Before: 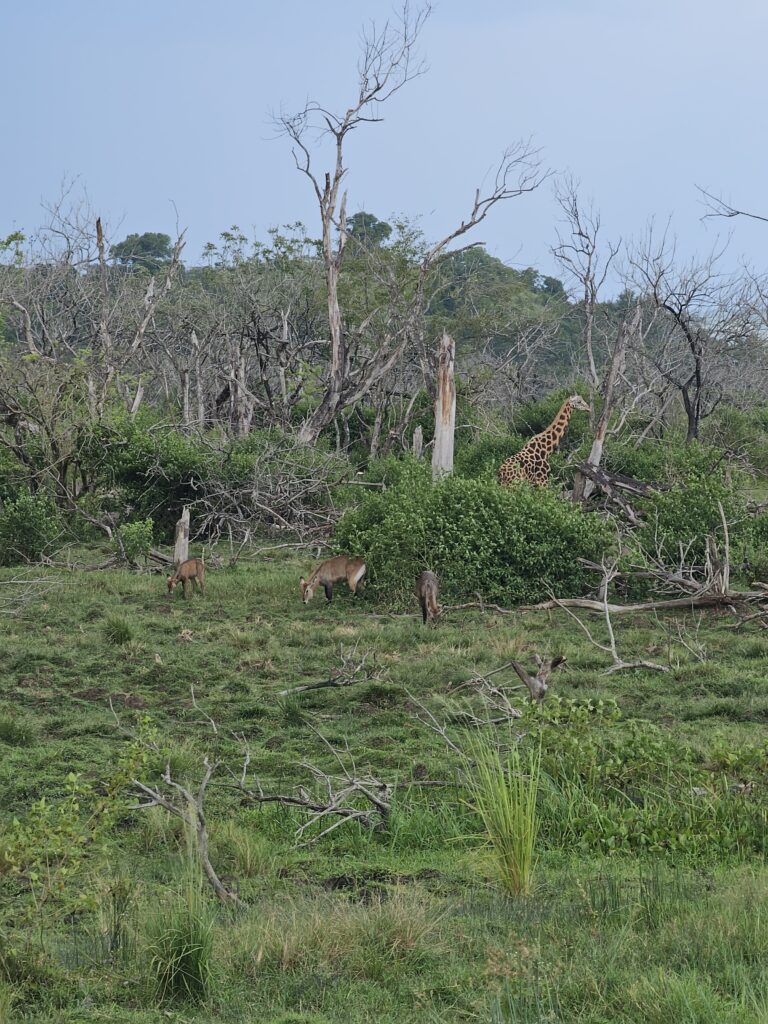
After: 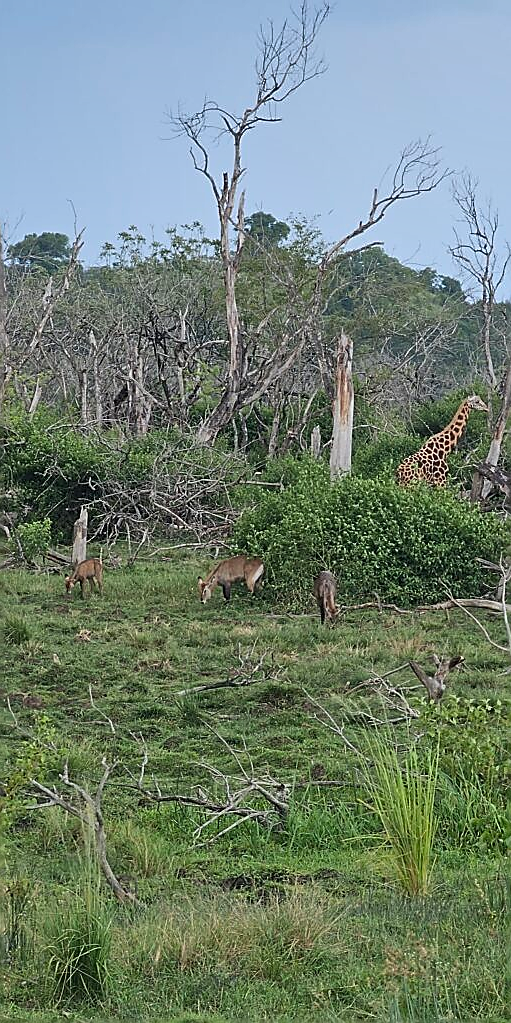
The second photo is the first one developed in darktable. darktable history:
crop and rotate: left 13.353%, right 20.031%
sharpen: radius 1.354, amount 1.253, threshold 0.794
shadows and highlights: radius 172.38, shadows 27.29, white point adjustment 3.22, highlights -68.04, highlights color adjustment 49.48%, soften with gaussian
